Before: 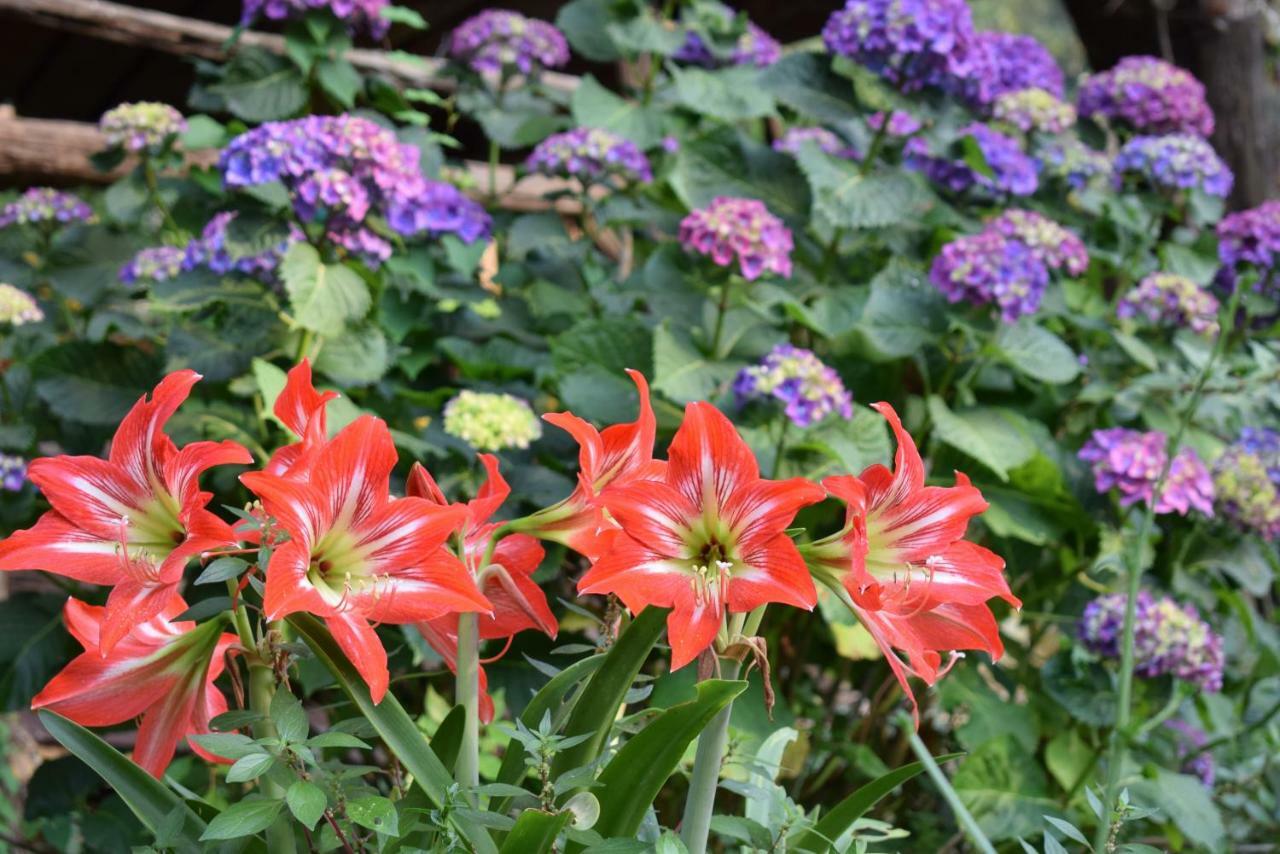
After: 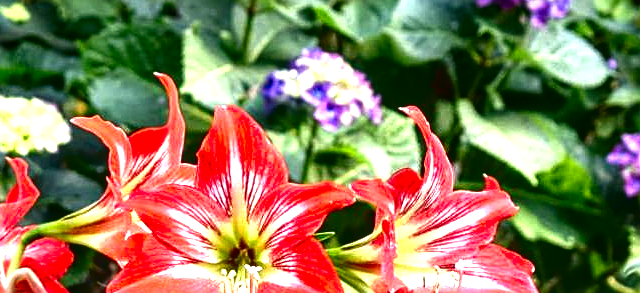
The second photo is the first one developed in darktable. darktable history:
exposure: black level correction 0, exposure 0.302 EV, compensate highlight preservation false
crop: left 36.84%, top 34.679%, right 13.123%, bottom 30.976%
local contrast: on, module defaults
tone equalizer: -8 EV -1.05 EV, -7 EV -0.98 EV, -6 EV -0.901 EV, -5 EV -0.542 EV, -3 EV 0.581 EV, -2 EV 0.886 EV, -1 EV 0.991 EV, +0 EV 1.06 EV
sharpen: on, module defaults
tone curve: curves: ch0 [(0, 0) (0.153, 0.06) (1, 1)], color space Lab, independent channels, preserve colors none
contrast brightness saturation: brightness -0.218, saturation 0.079
color correction: highlights a* 0.833, highlights b* 2.82, saturation 1.06
